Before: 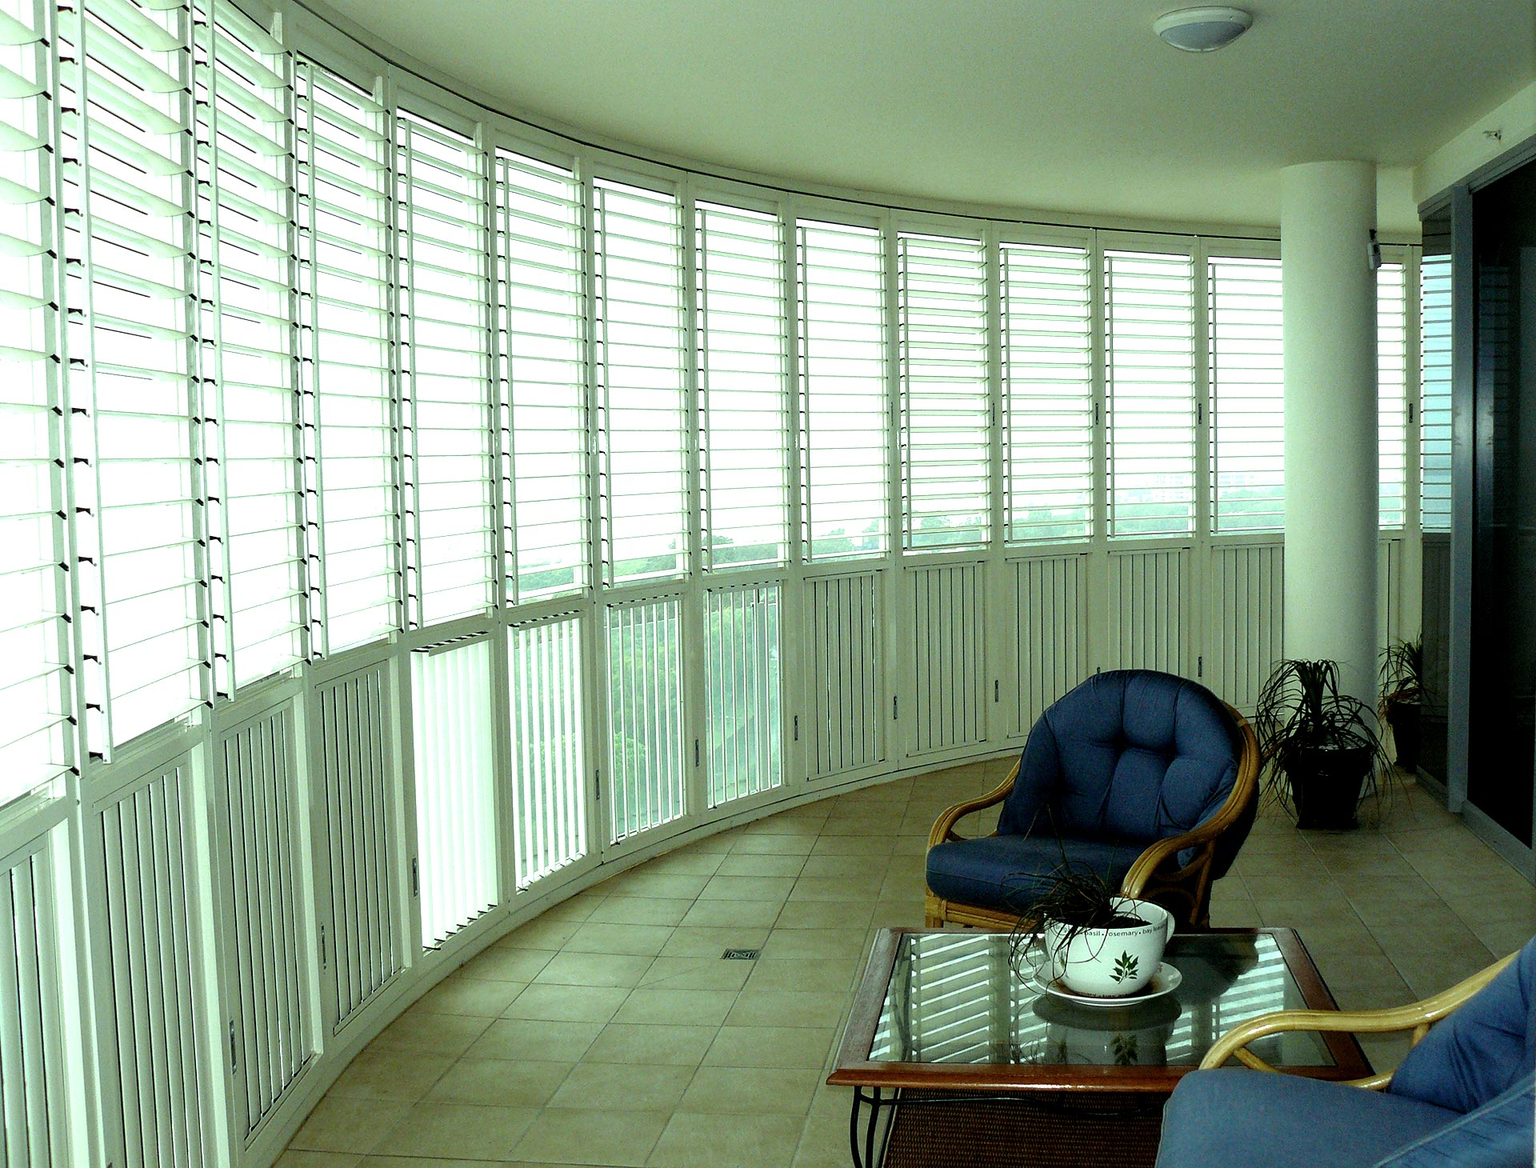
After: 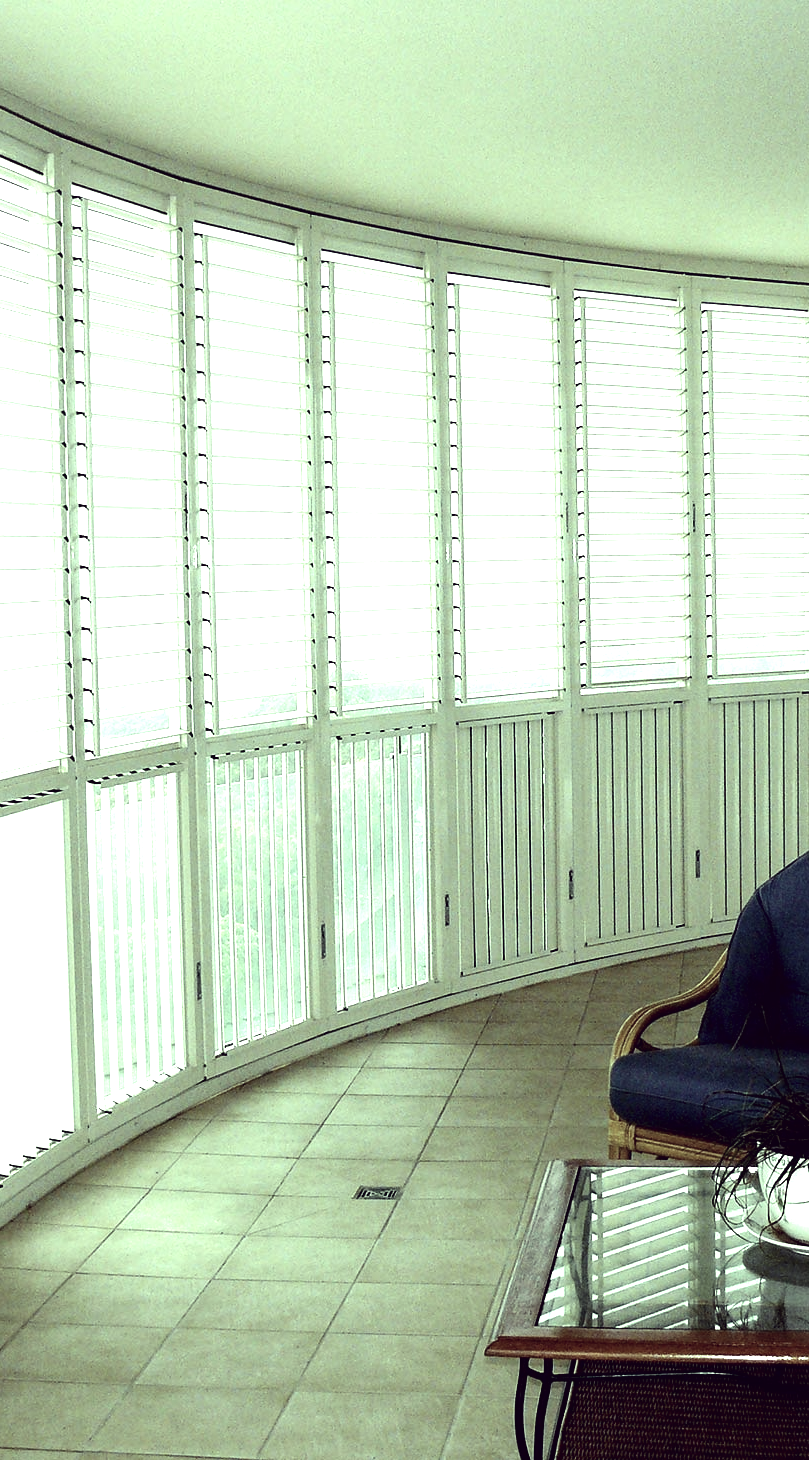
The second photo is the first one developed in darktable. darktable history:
crop: left 28.583%, right 29.231%
white balance: emerald 1
exposure: exposure 1 EV, compensate highlight preservation false
color correction: highlights a* -20.17, highlights b* 20.27, shadows a* 20.03, shadows b* -20.46, saturation 0.43
contrast brightness saturation: contrast 0.12, brightness -0.12, saturation 0.2
